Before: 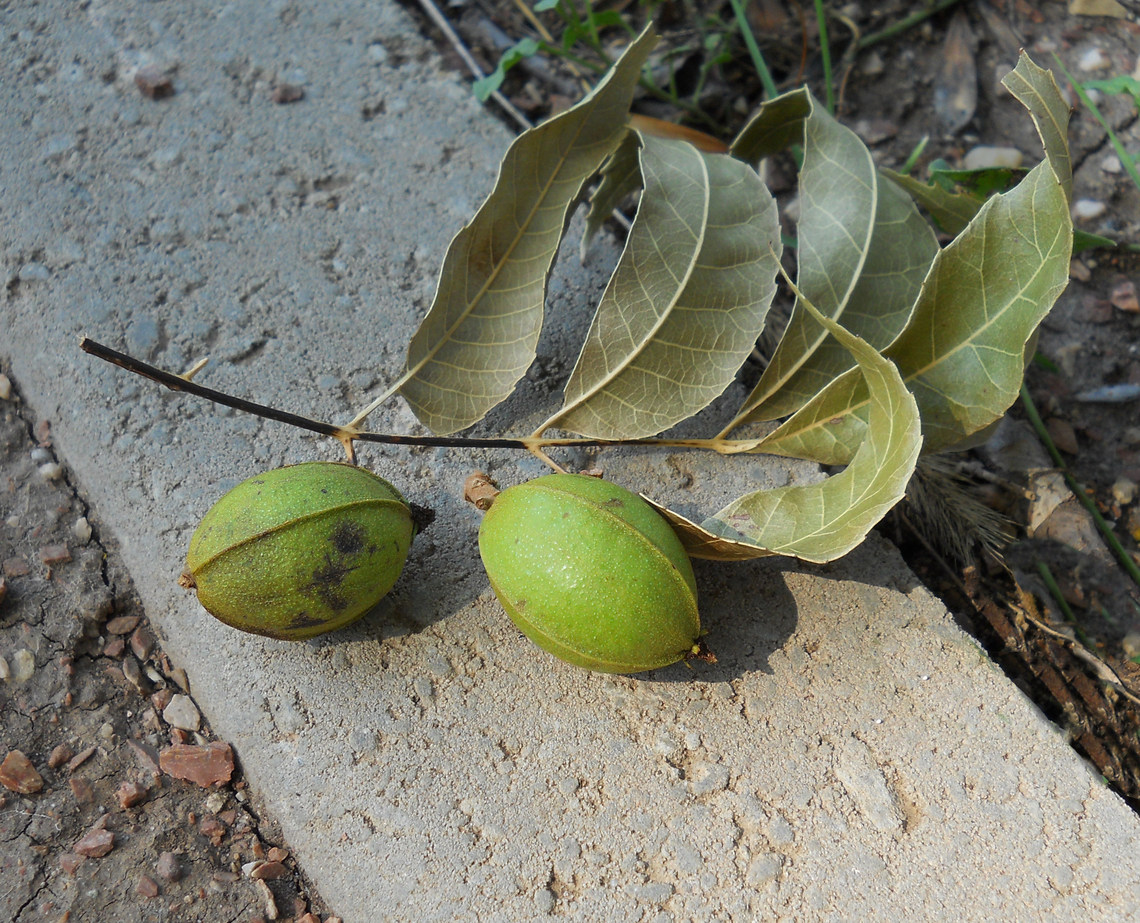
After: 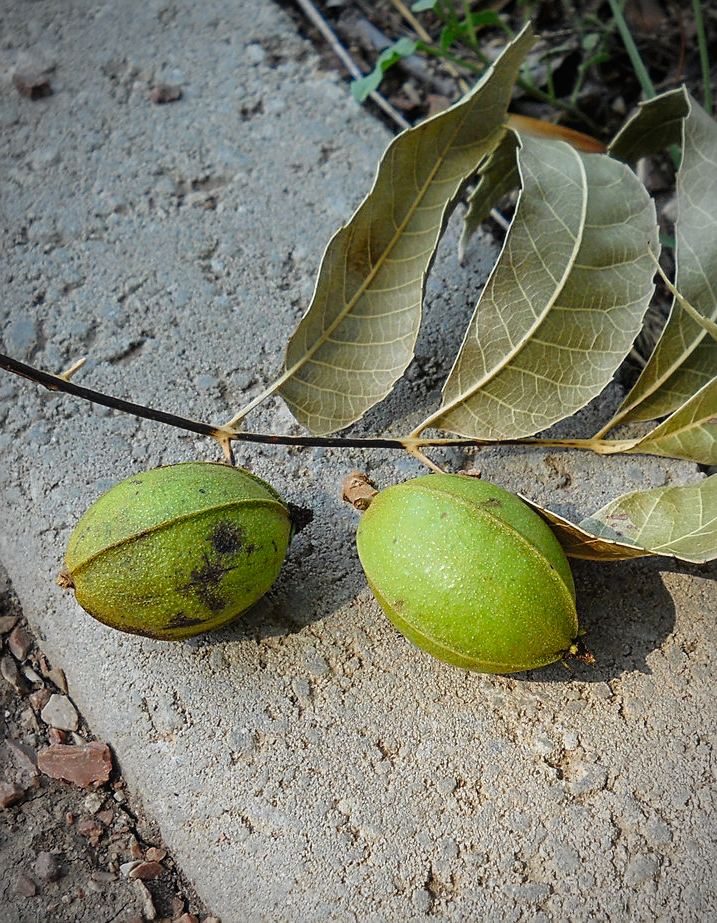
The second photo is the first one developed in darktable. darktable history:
crop: left 10.735%, right 26.353%
local contrast: detail 109%
tone curve: curves: ch0 [(0, 0) (0.062, 0.023) (0.168, 0.142) (0.359, 0.419) (0.469, 0.544) (0.634, 0.722) (0.839, 0.909) (0.998, 0.978)]; ch1 [(0, 0) (0.437, 0.408) (0.472, 0.47) (0.502, 0.504) (0.527, 0.546) (0.568, 0.619) (0.608, 0.665) (0.669, 0.748) (0.859, 0.899) (1, 1)]; ch2 [(0, 0) (0.33, 0.301) (0.421, 0.443) (0.473, 0.498) (0.509, 0.5) (0.535, 0.564) (0.575, 0.625) (0.608, 0.667) (1, 1)], preserve colors none
sharpen: on, module defaults
shadows and highlights: radius 107.98, shadows 23.34, highlights -59.1, shadows color adjustment 97.66%, low approximation 0.01, soften with gaussian
vignetting: fall-off start 86.84%, automatic ratio true, unbound false
base curve: curves: ch0 [(0, 0) (0.74, 0.67) (1, 1)], preserve colors none
